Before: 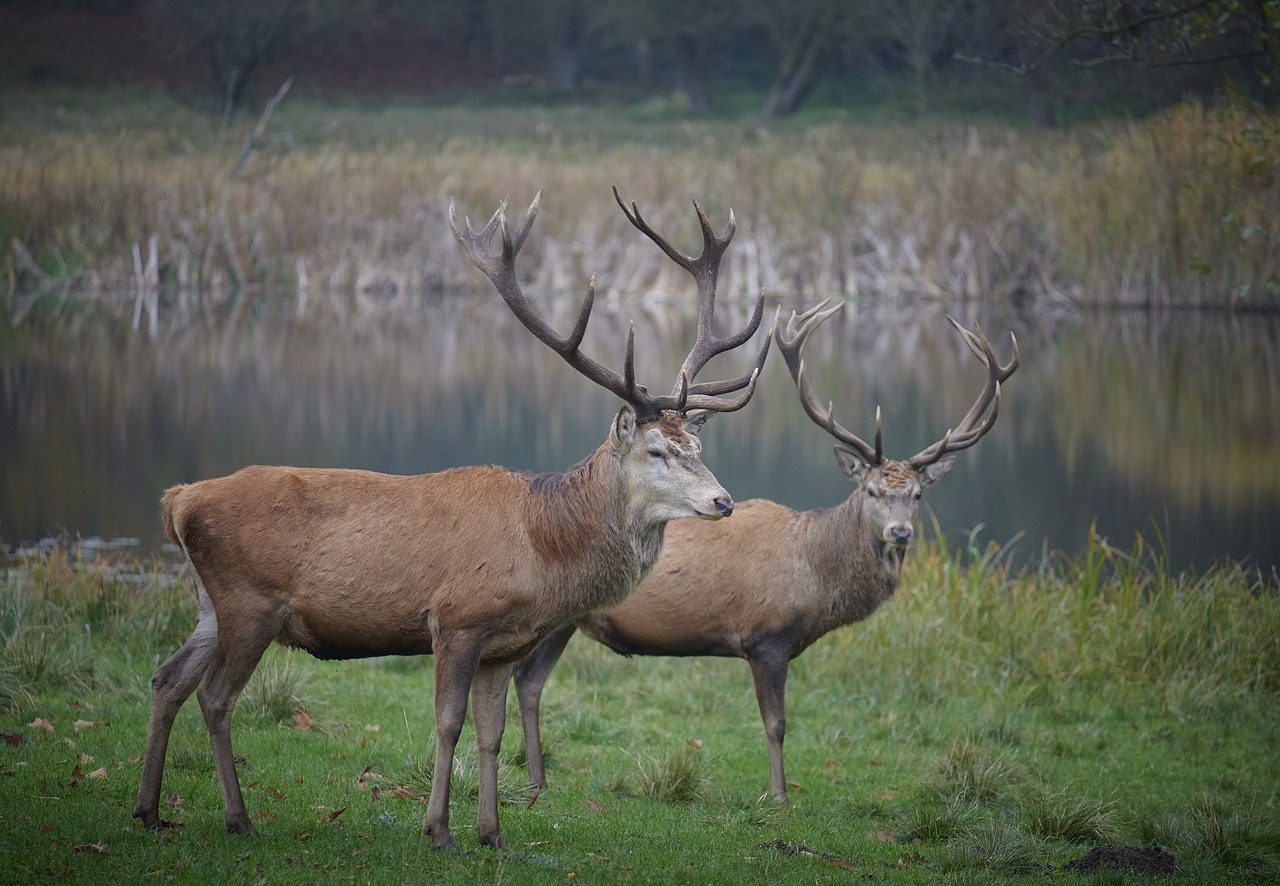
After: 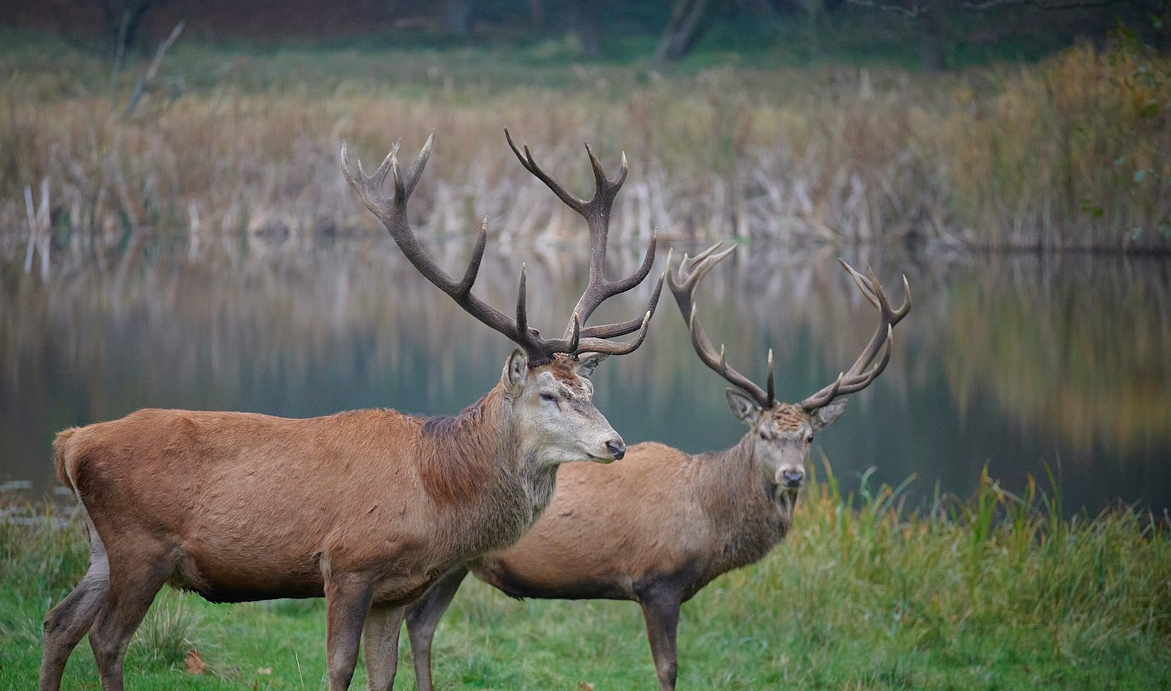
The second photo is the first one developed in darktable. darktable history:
crop: left 8.439%, top 6.532%, bottom 15.367%
